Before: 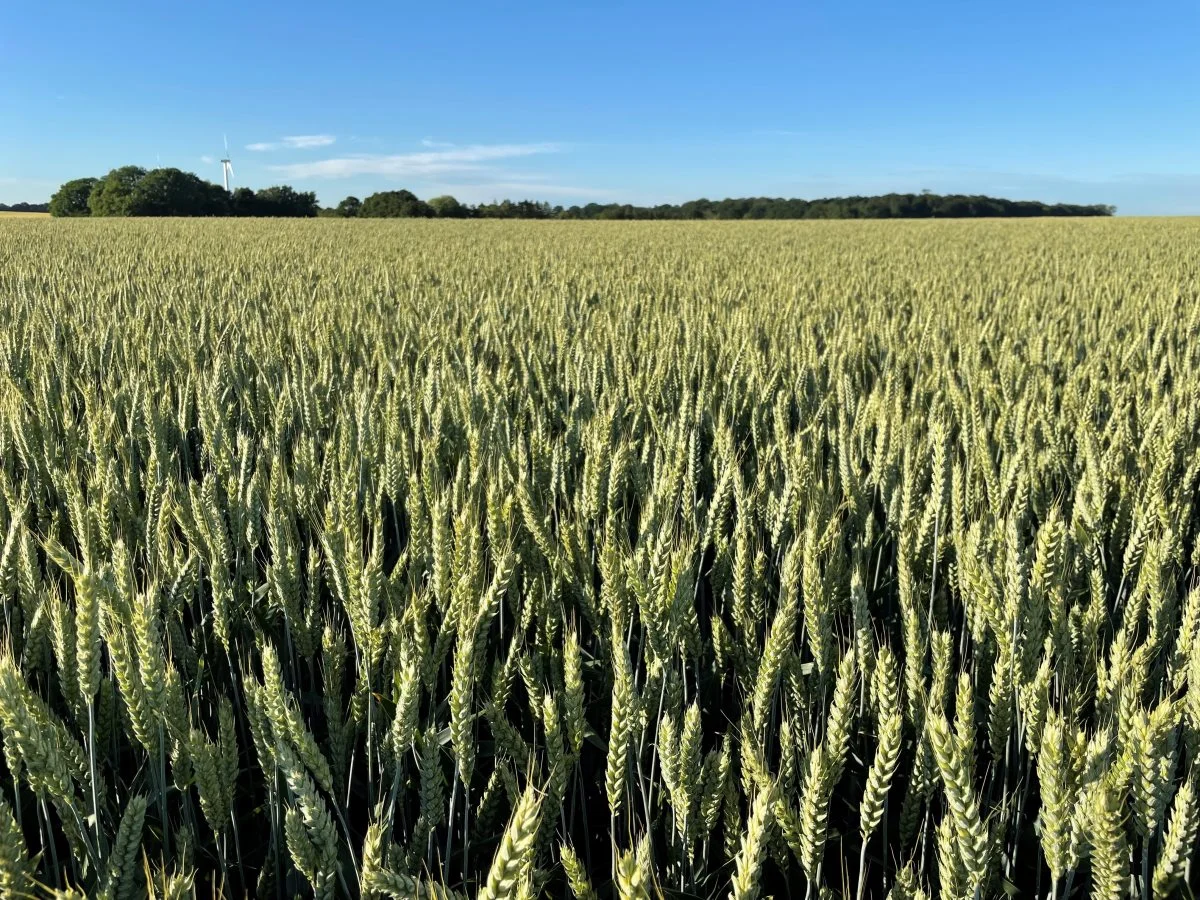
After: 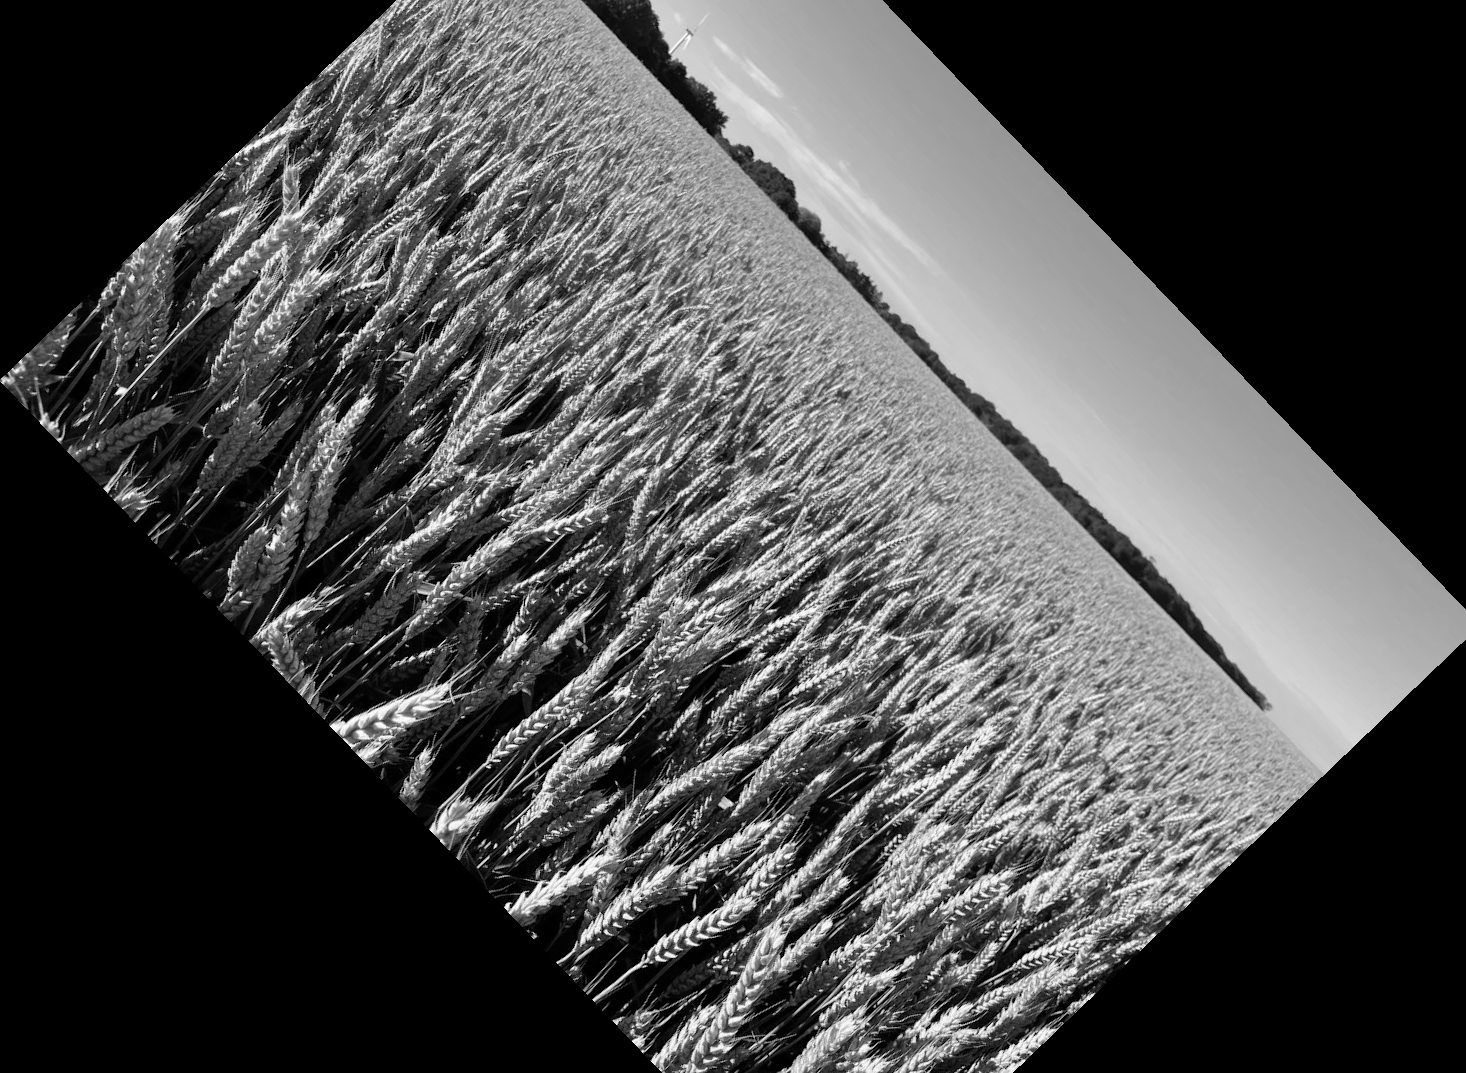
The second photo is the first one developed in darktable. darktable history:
color correction: highlights a* -0.772, highlights b* -8.92
crop and rotate: angle -46.26°, top 16.234%, right 0.912%, bottom 11.704%
color zones: curves: ch1 [(0, 0.523) (0.143, 0.545) (0.286, 0.52) (0.429, 0.506) (0.571, 0.503) (0.714, 0.503) (0.857, 0.508) (1, 0.523)]
monochrome: on, module defaults
